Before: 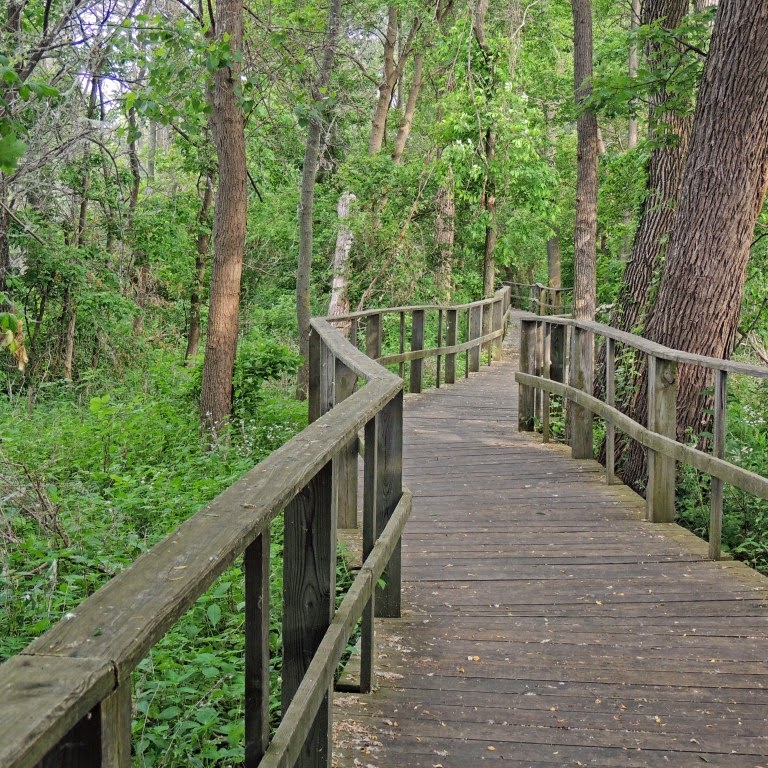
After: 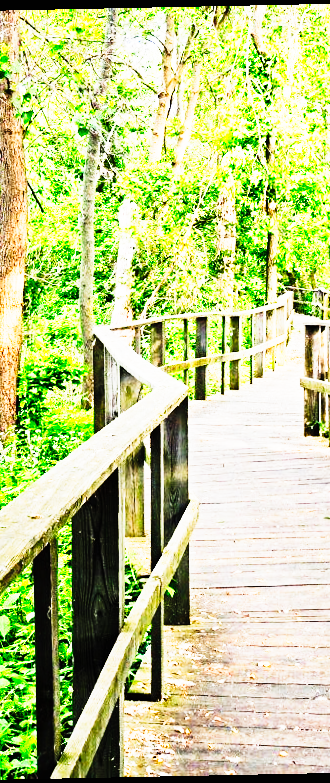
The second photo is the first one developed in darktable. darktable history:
color correction: saturation 1.1
crop: left 28.583%, right 29.231%
tone curve: curves: ch0 [(0, 0) (0.003, 0.003) (0.011, 0.006) (0.025, 0.01) (0.044, 0.016) (0.069, 0.02) (0.1, 0.025) (0.136, 0.034) (0.177, 0.051) (0.224, 0.08) (0.277, 0.131) (0.335, 0.209) (0.399, 0.328) (0.468, 0.47) (0.543, 0.629) (0.623, 0.788) (0.709, 0.903) (0.801, 0.965) (0.898, 0.989) (1, 1)], preserve colors none
rotate and perspective: rotation -1.17°, automatic cropping off
base curve: curves: ch0 [(0, 0) (0.007, 0.004) (0.027, 0.03) (0.046, 0.07) (0.207, 0.54) (0.442, 0.872) (0.673, 0.972) (1, 1)], preserve colors none
